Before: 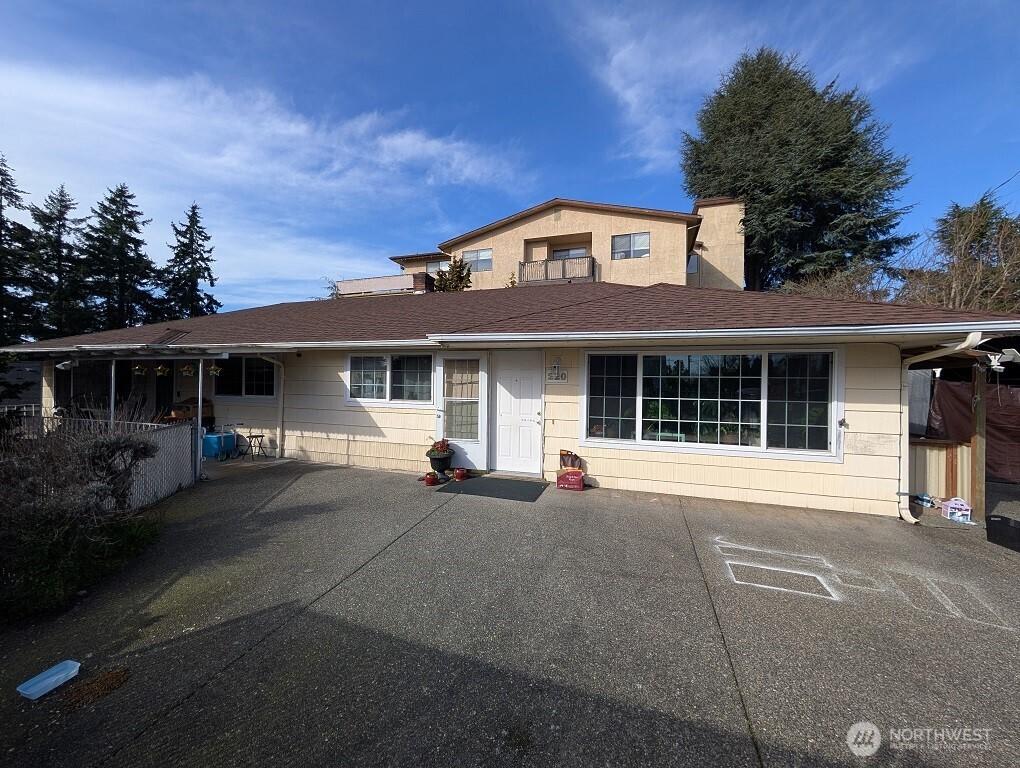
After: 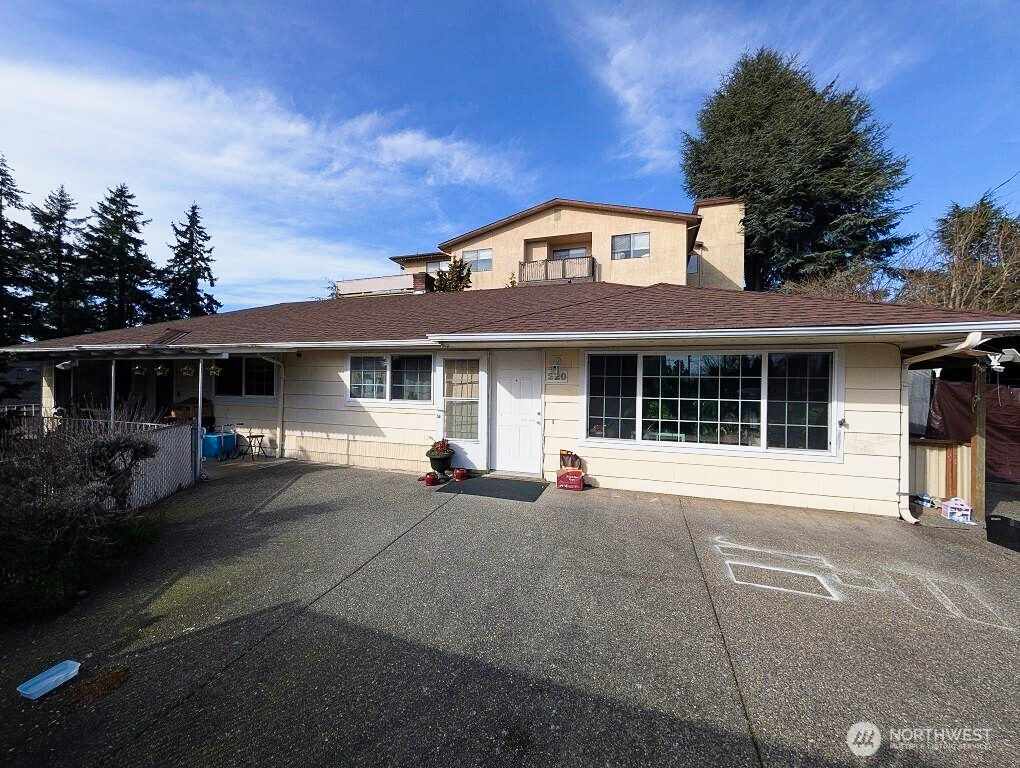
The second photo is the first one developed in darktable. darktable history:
tone curve: curves: ch0 [(0, 0) (0.091, 0.077) (0.517, 0.574) (0.745, 0.82) (0.844, 0.908) (0.909, 0.942) (1, 0.973)]; ch1 [(0, 0) (0.437, 0.404) (0.5, 0.5) (0.534, 0.546) (0.58, 0.603) (0.616, 0.649) (1, 1)]; ch2 [(0, 0) (0.442, 0.415) (0.5, 0.5) (0.535, 0.547) (0.585, 0.62) (1, 1)], preserve colors none
color zones: curves: ch2 [(0, 0.5) (0.143, 0.5) (0.286, 0.489) (0.415, 0.421) (0.571, 0.5) (0.714, 0.5) (0.857, 0.5) (1, 0.5)]
